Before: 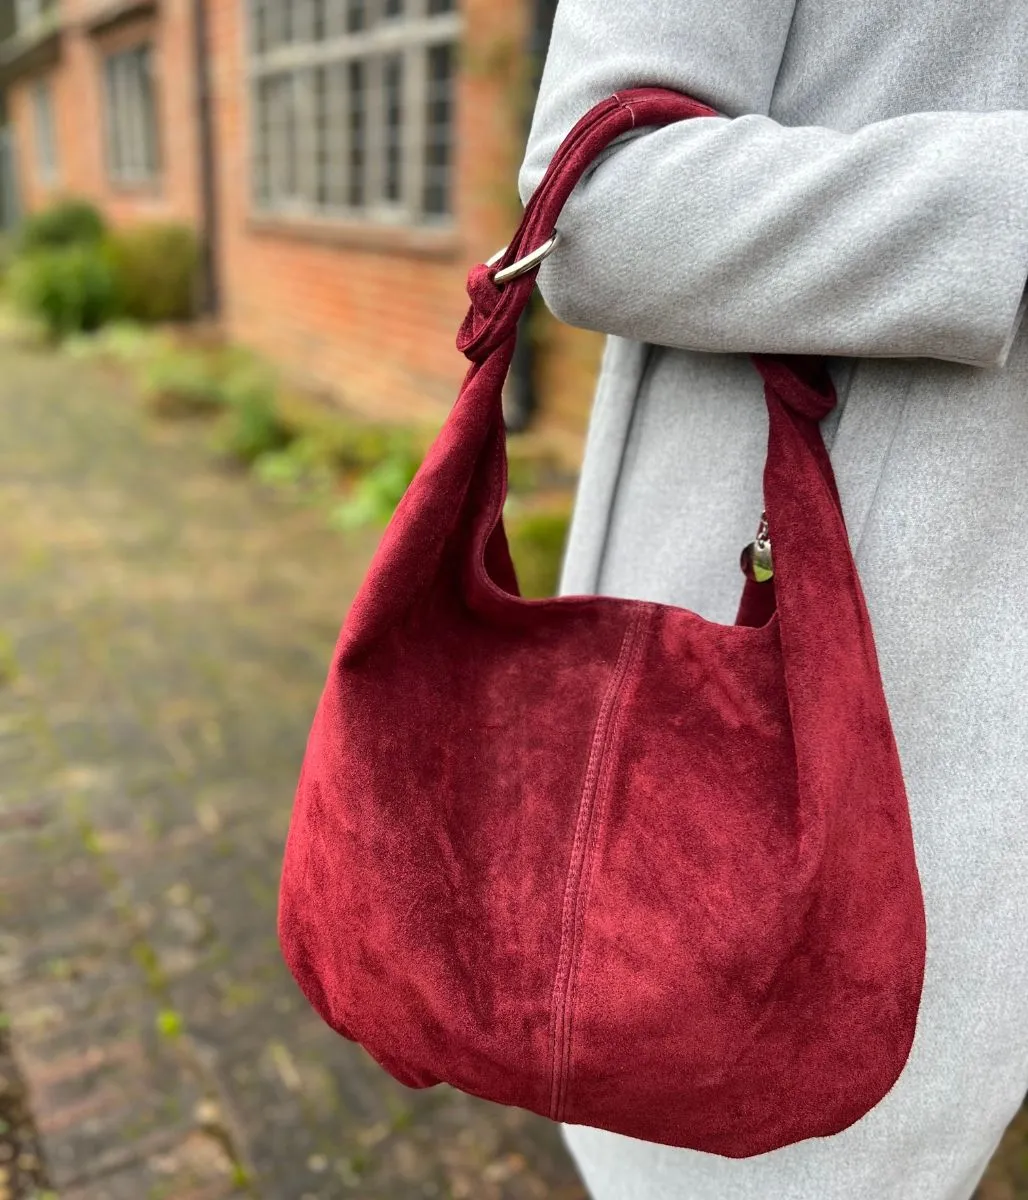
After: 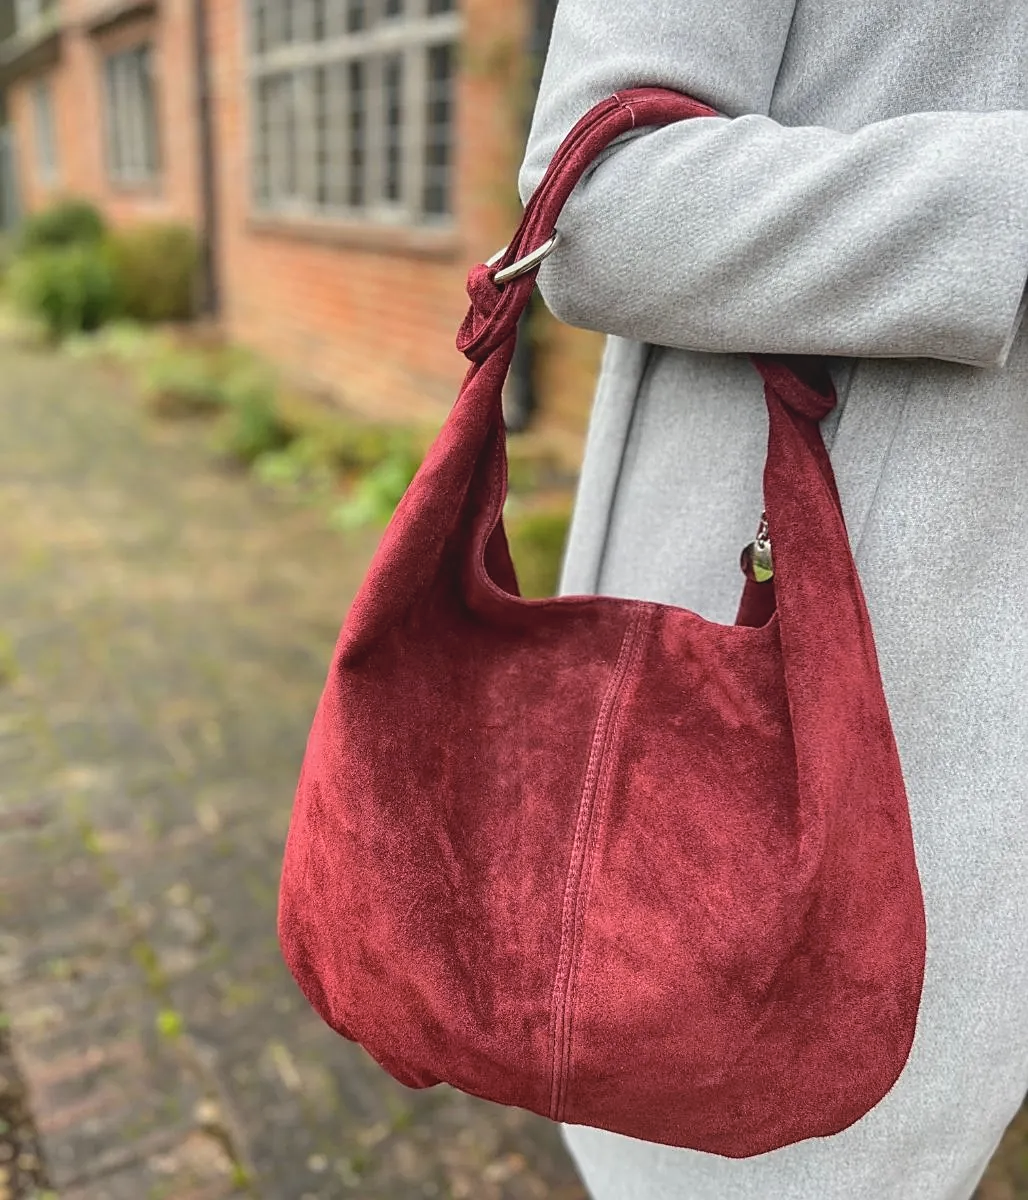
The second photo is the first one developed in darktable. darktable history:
contrast brightness saturation: contrast -0.15, brightness 0.05, saturation -0.12
sharpen: on, module defaults
local contrast: on, module defaults
